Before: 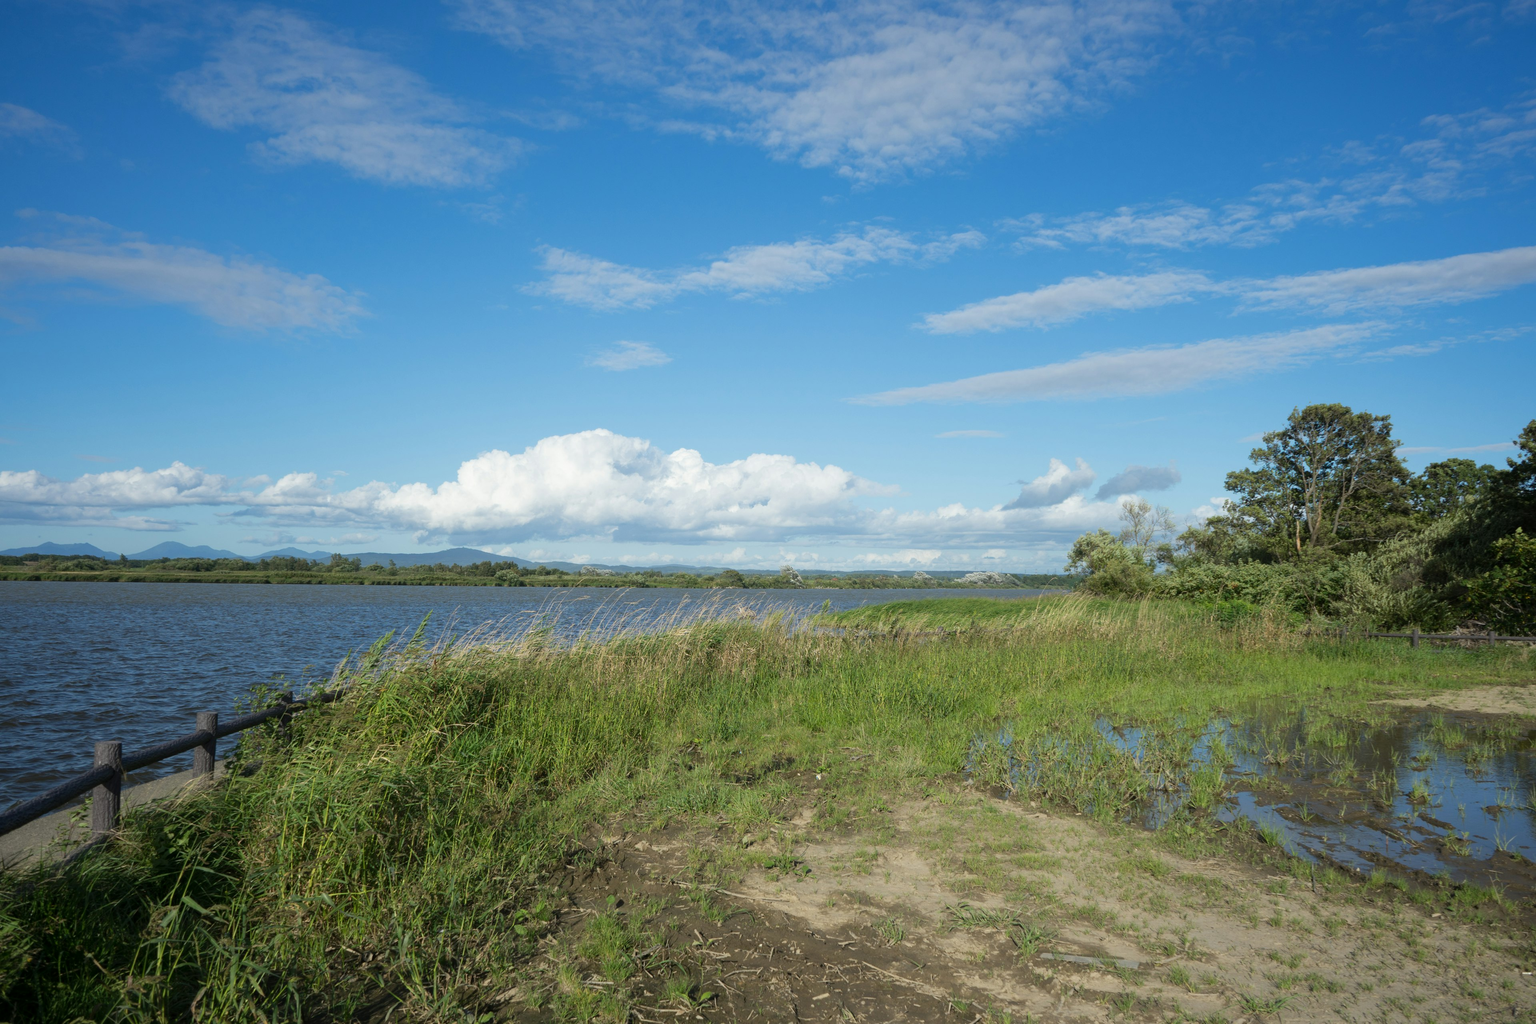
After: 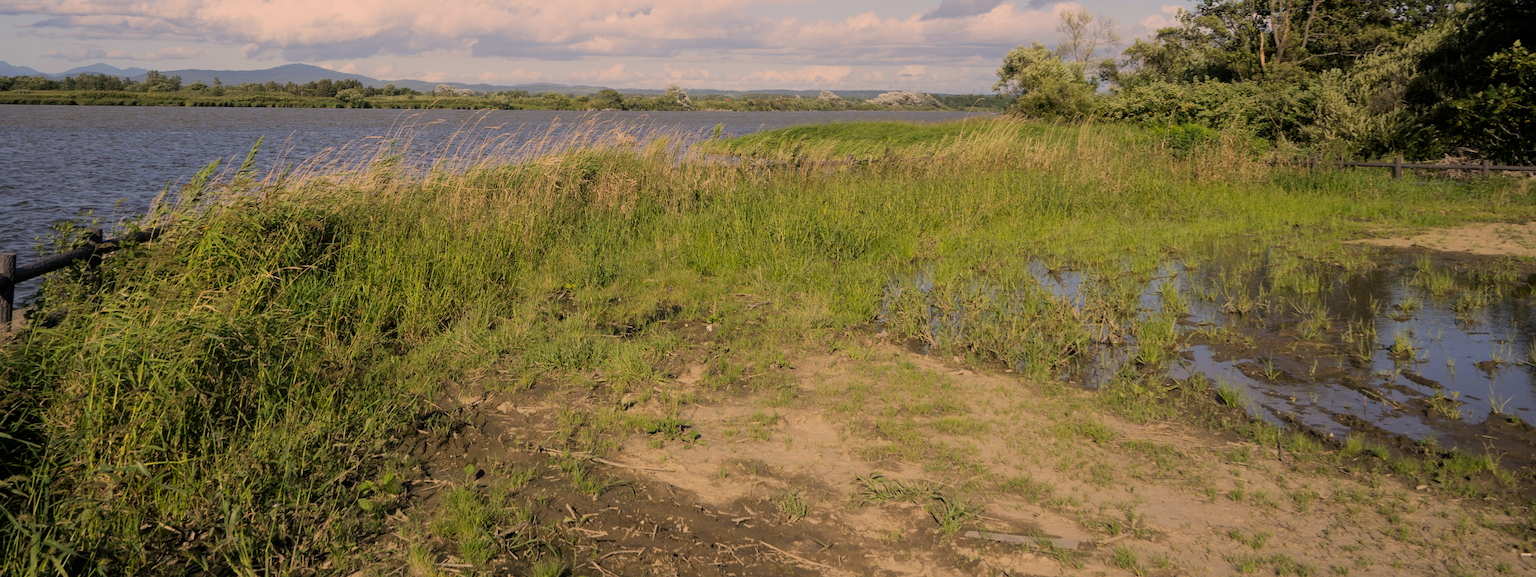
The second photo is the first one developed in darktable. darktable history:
crop and rotate: left 13.306%, top 48.129%, bottom 2.928%
color correction: highlights a* 17.88, highlights b* 18.79
filmic rgb: black relative exposure -7.48 EV, white relative exposure 4.83 EV, hardness 3.4, color science v6 (2022)
